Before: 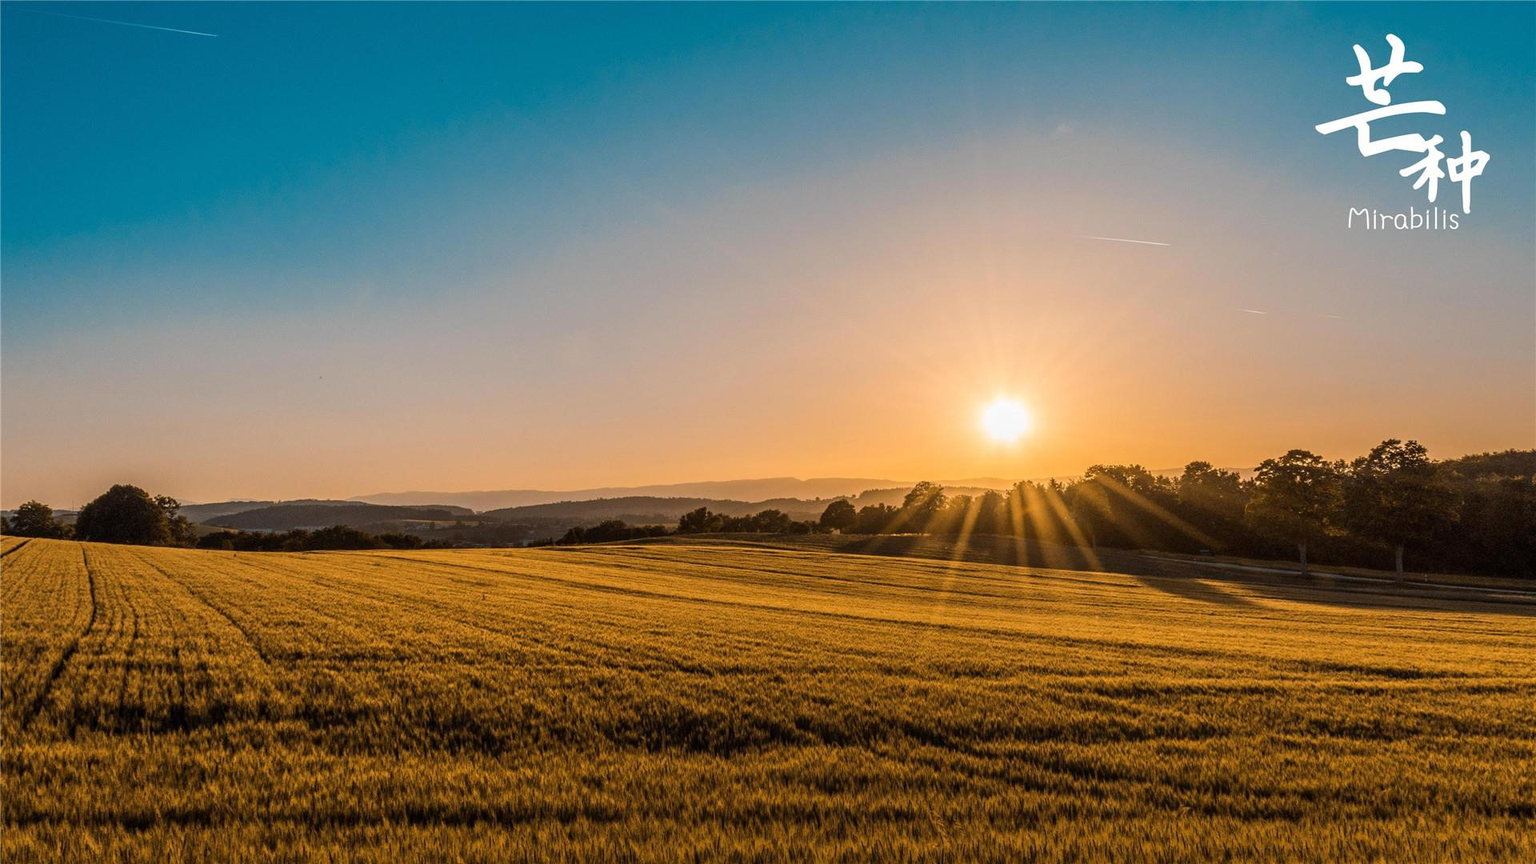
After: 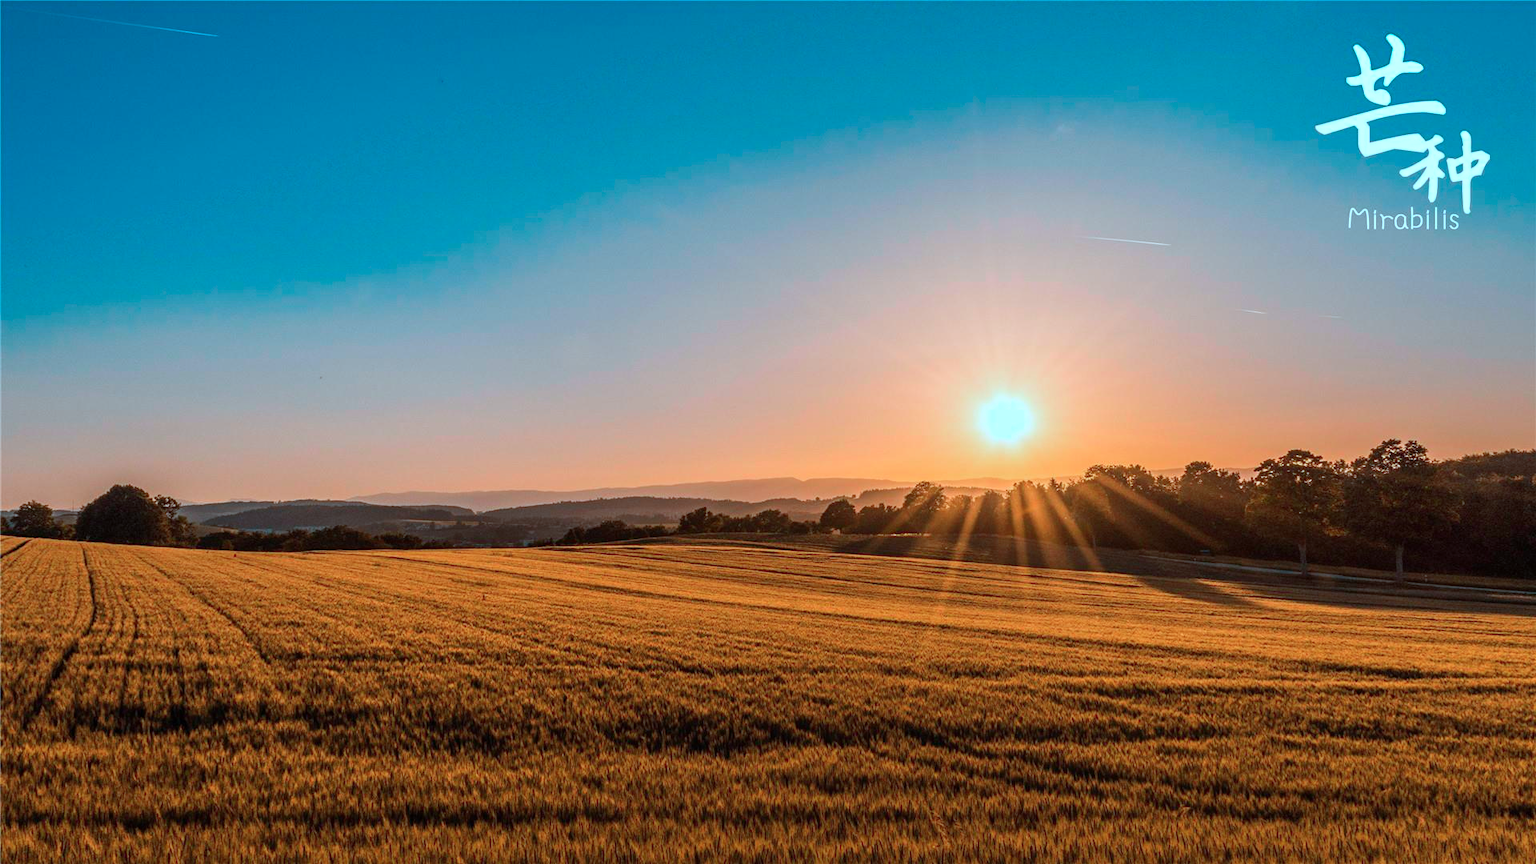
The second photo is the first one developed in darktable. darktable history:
color contrast: green-magenta contrast 1.73, blue-yellow contrast 1.15
color correction: highlights a* -9.73, highlights b* -21.22
